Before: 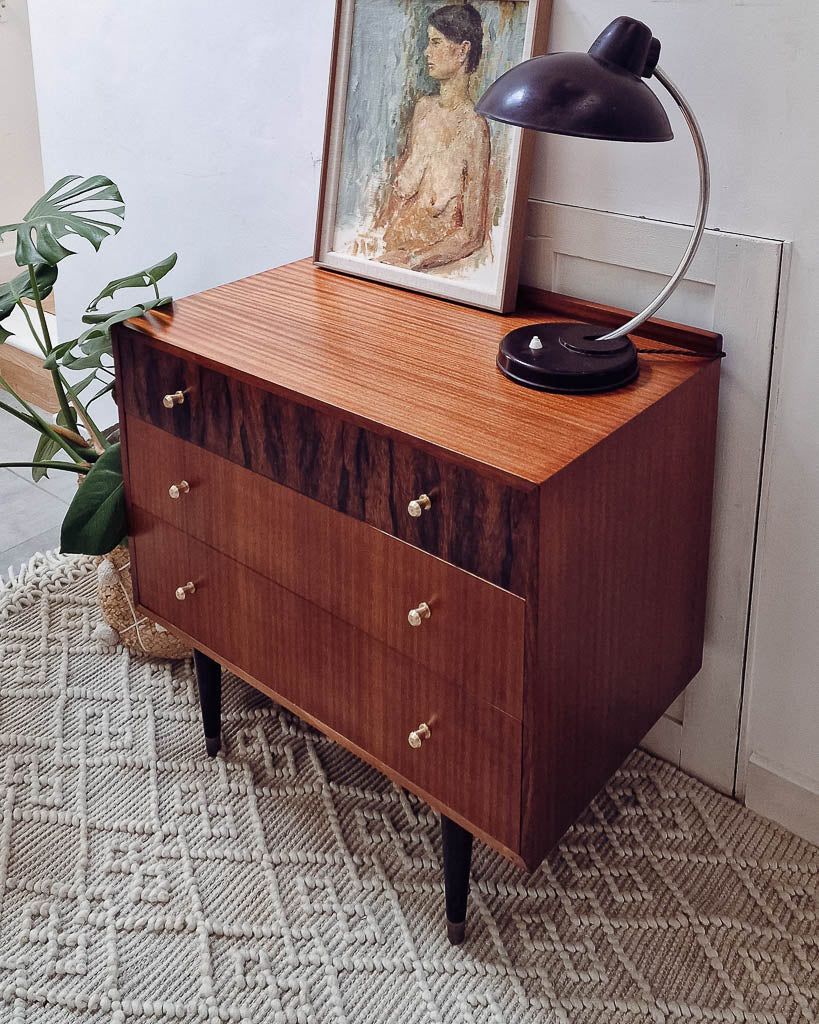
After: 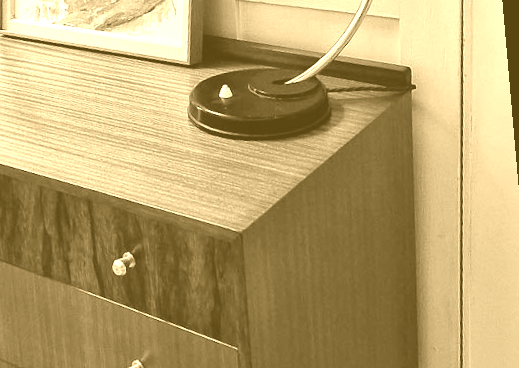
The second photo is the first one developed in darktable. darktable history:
colorize: hue 36°, source mix 100%
rotate and perspective: rotation -5°, crop left 0.05, crop right 0.952, crop top 0.11, crop bottom 0.89
color calibration: illuminant as shot in camera, x 0.358, y 0.373, temperature 4628.91 K
crop: left 36.005%, top 18.293%, right 0.31%, bottom 38.444%
base curve: curves: ch0 [(0, 0) (0.303, 0.277) (1, 1)]
